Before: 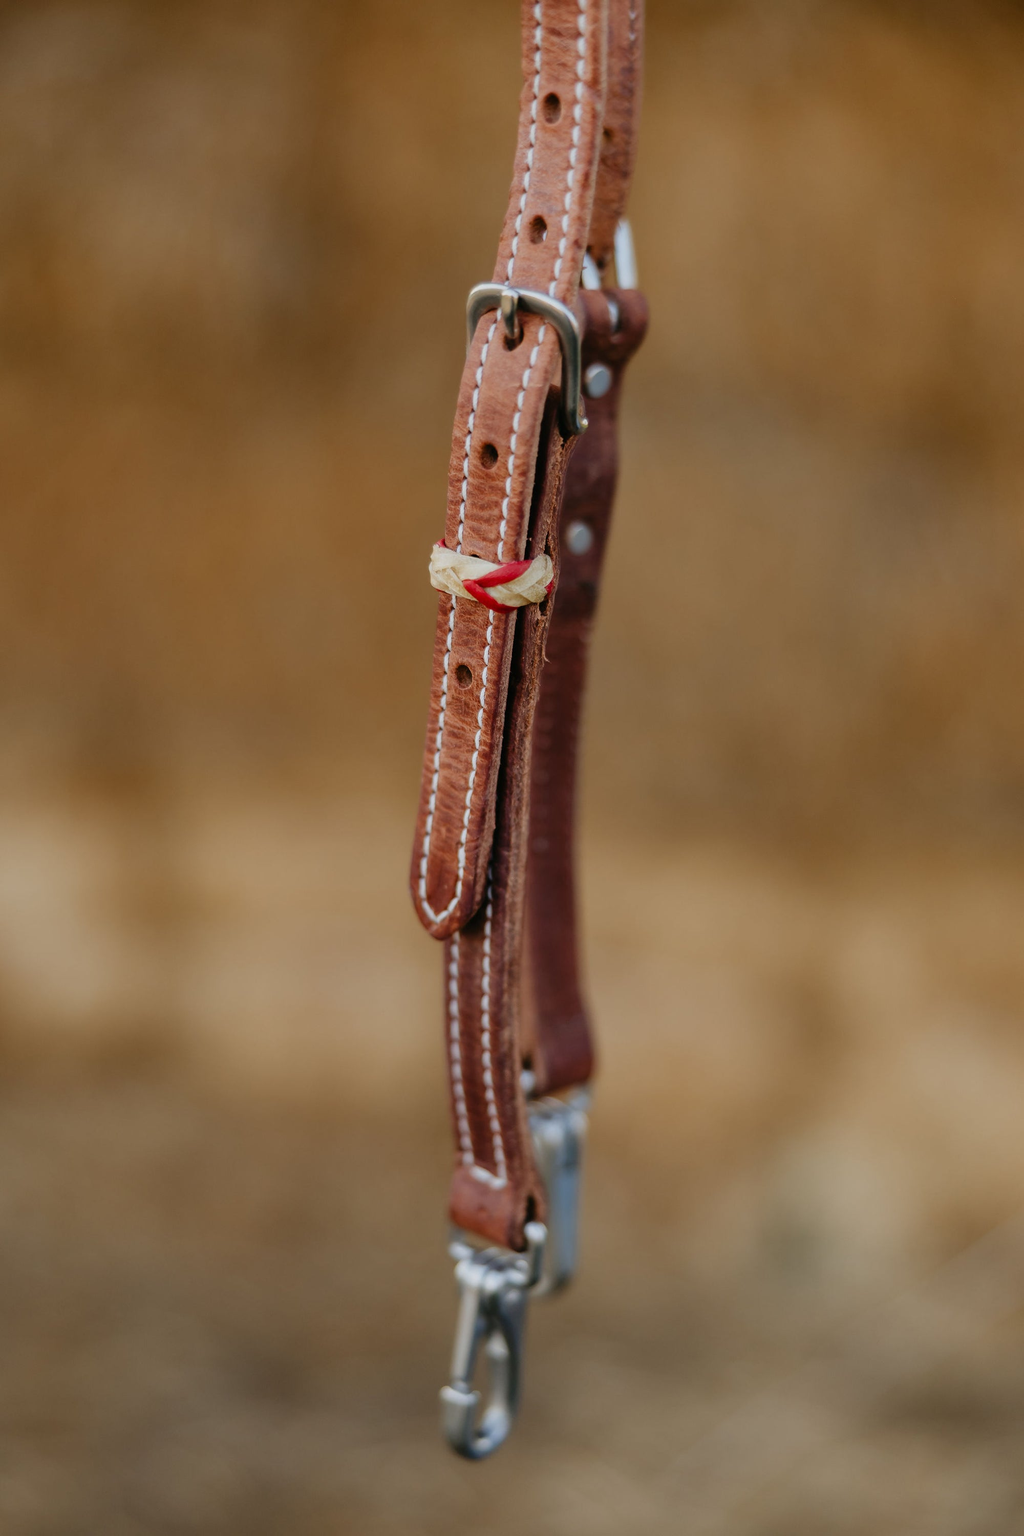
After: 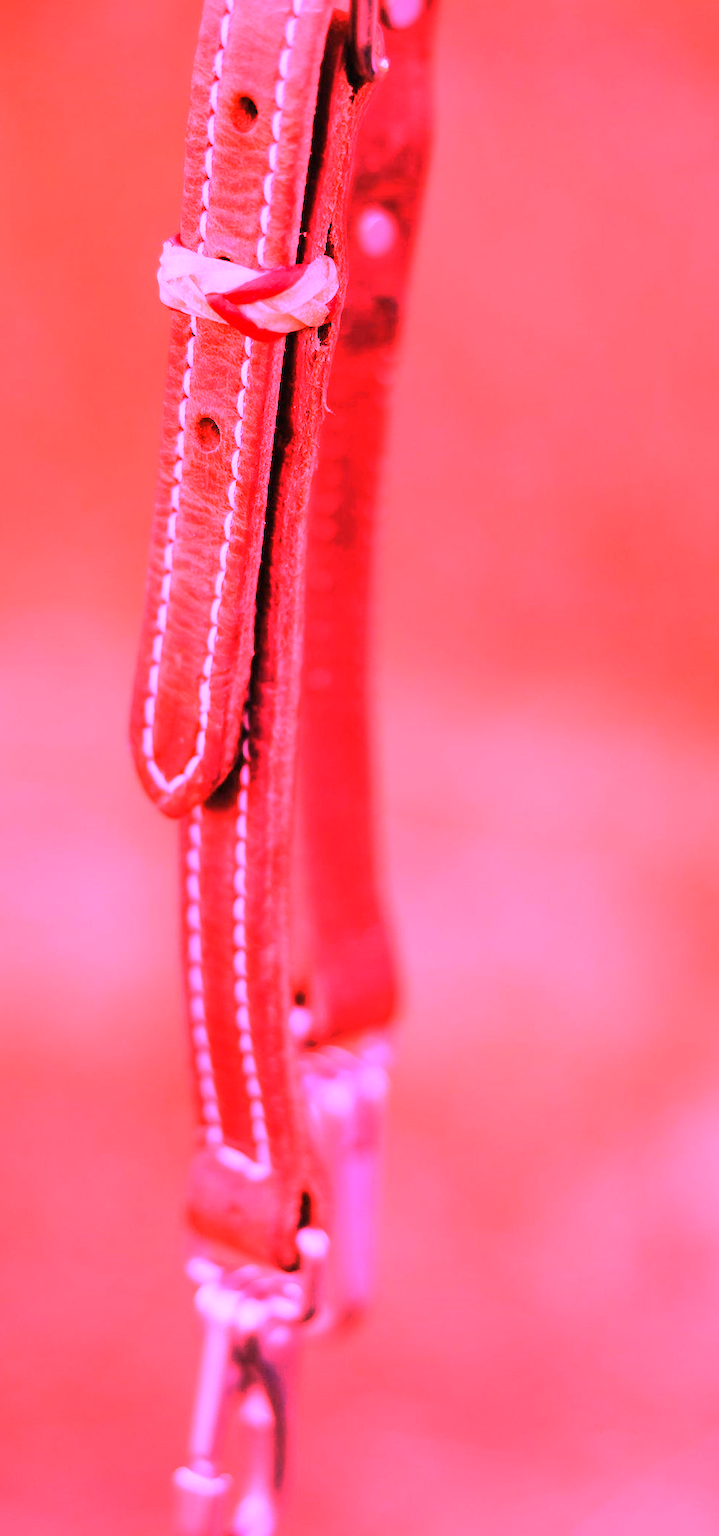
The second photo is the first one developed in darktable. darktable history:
crop: left 31.379%, top 24.658%, right 20.326%, bottom 6.628%
white balance: red 4.26, blue 1.802
